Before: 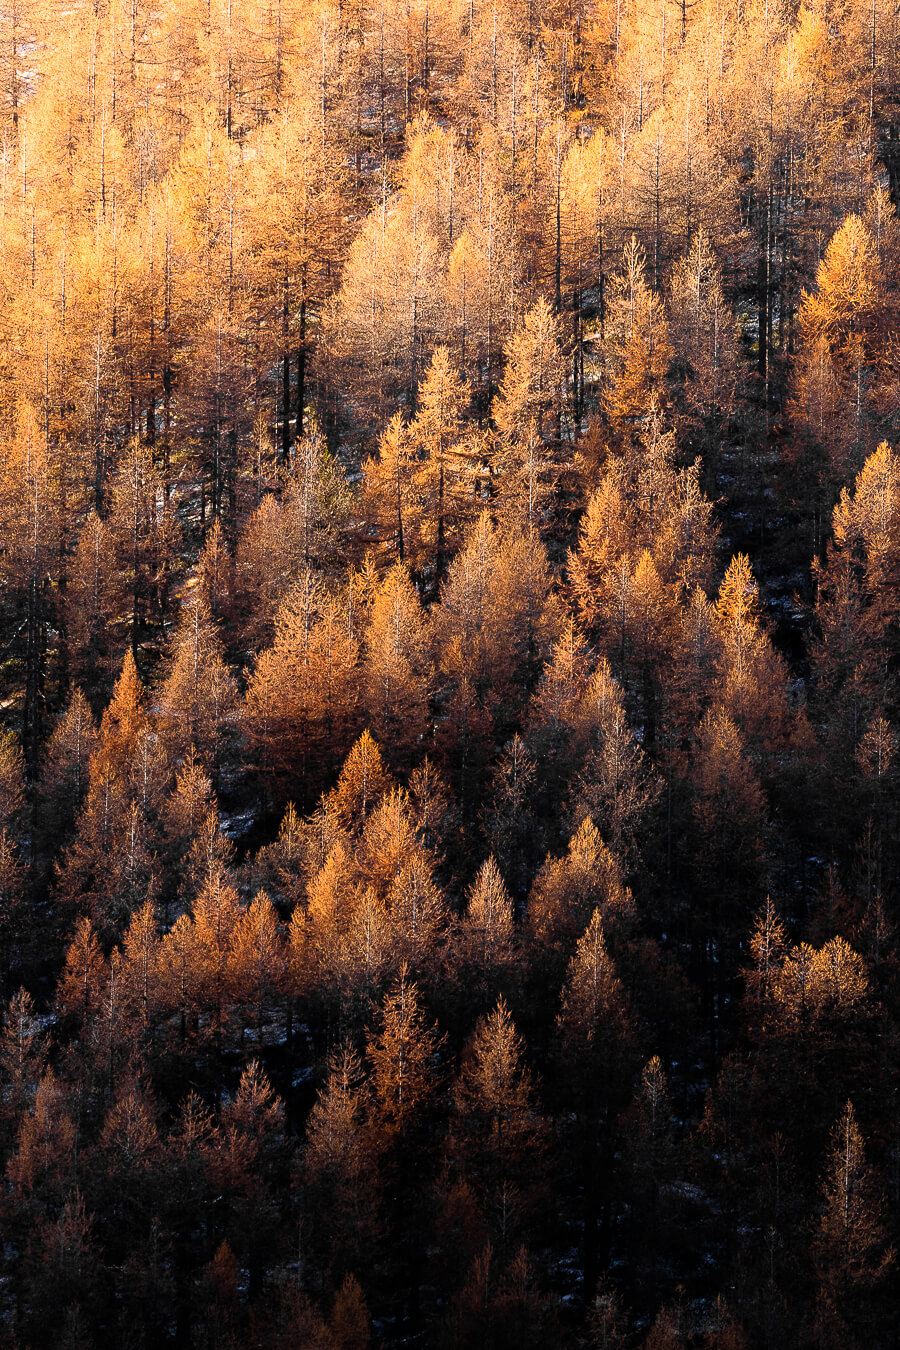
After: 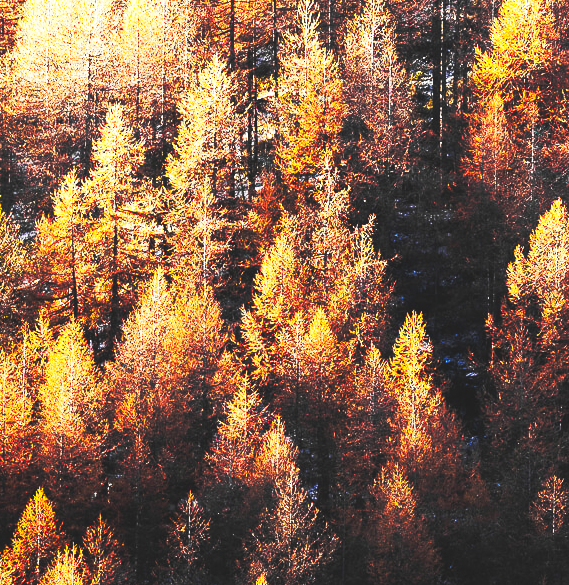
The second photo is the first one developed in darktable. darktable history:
crop: left 36.282%, top 17.994%, right 0.414%, bottom 38.671%
base curve: curves: ch0 [(0, 0.015) (0.085, 0.116) (0.134, 0.298) (0.19, 0.545) (0.296, 0.764) (0.599, 0.982) (1, 1)], preserve colors none
